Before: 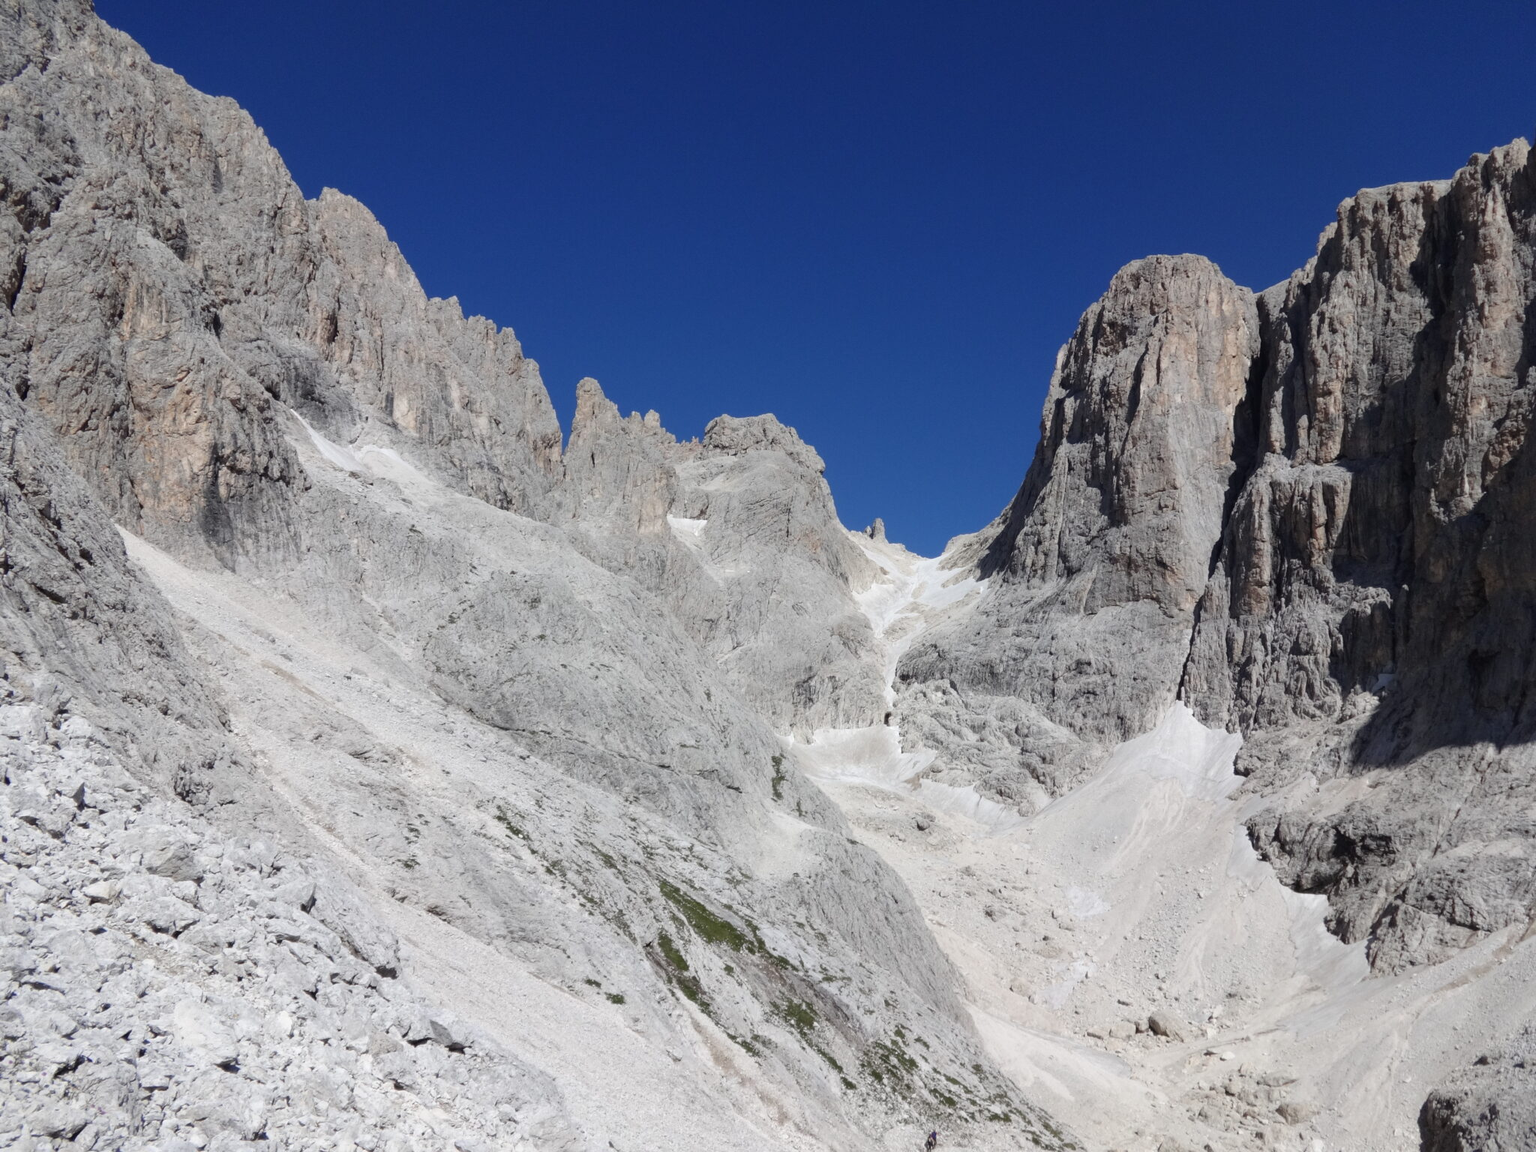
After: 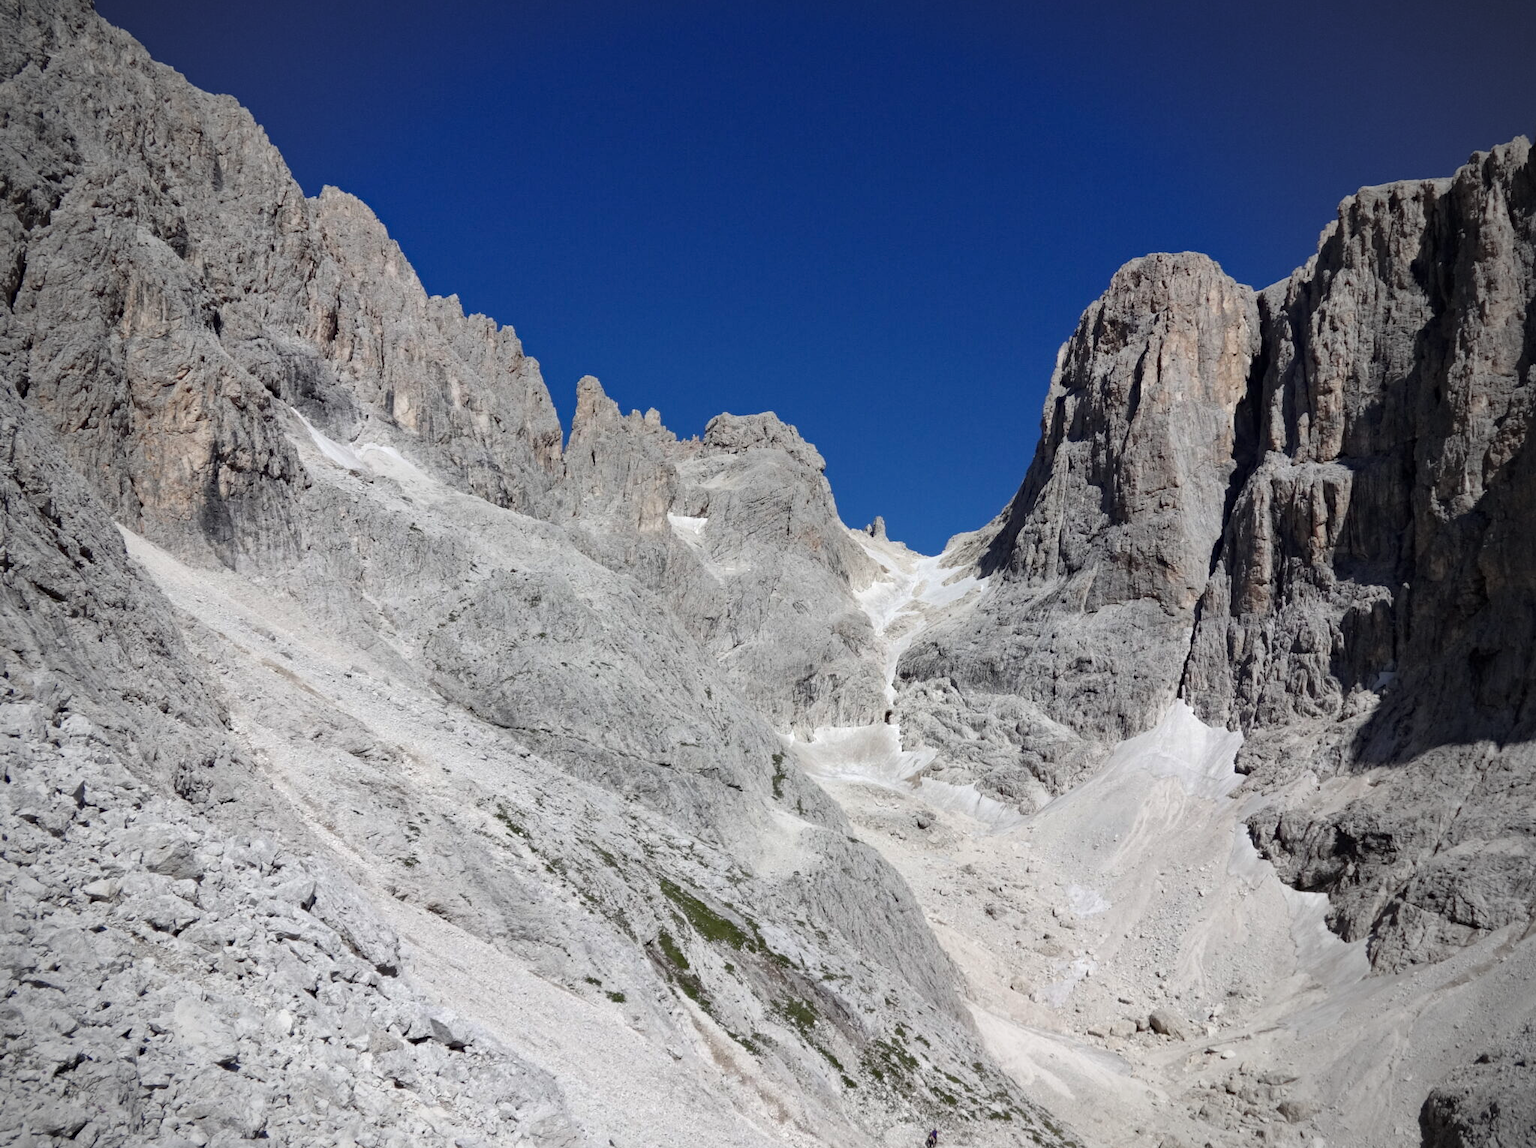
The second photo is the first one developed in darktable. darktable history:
haze removal: adaptive false
vignetting: fall-off start 71.46%
local contrast: mode bilateral grid, contrast 20, coarseness 49, detail 120%, midtone range 0.2
crop: top 0.219%, bottom 0.166%
